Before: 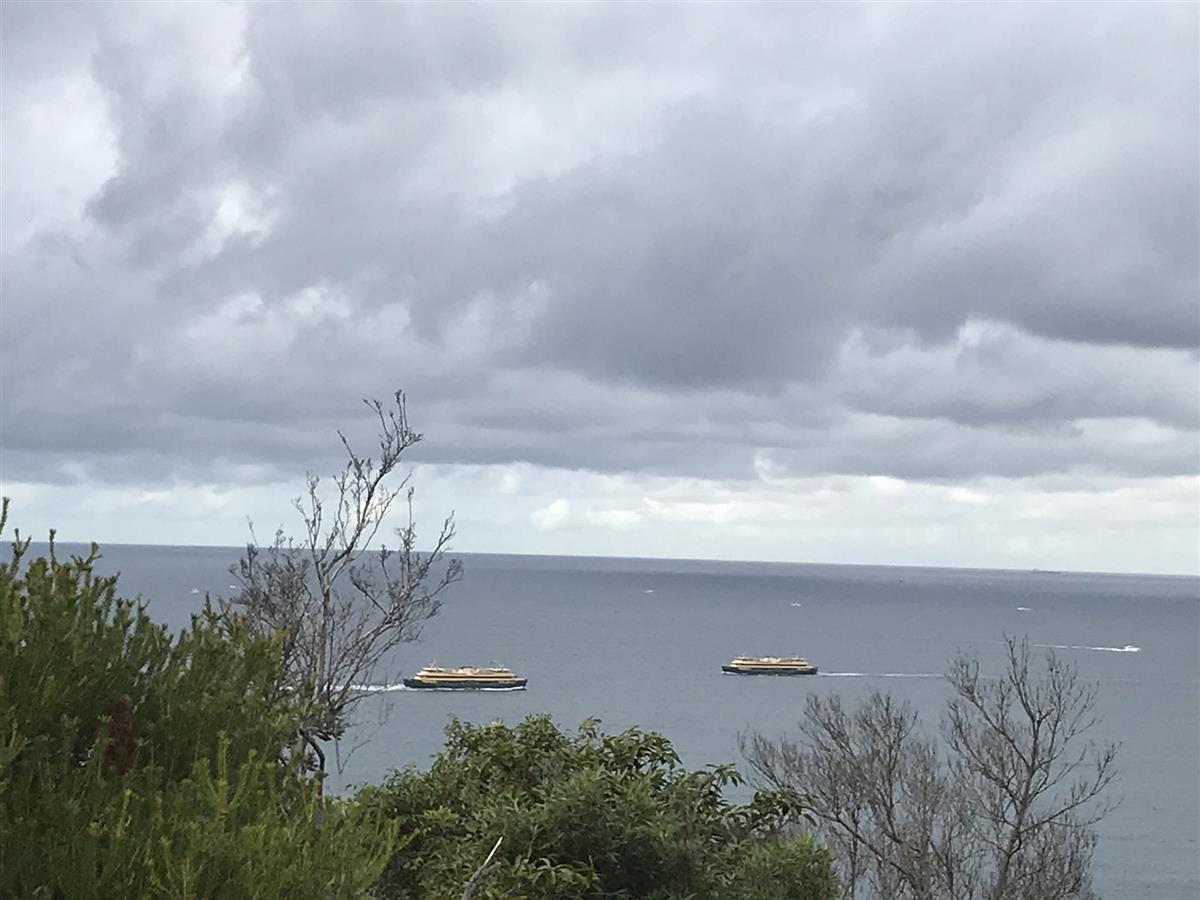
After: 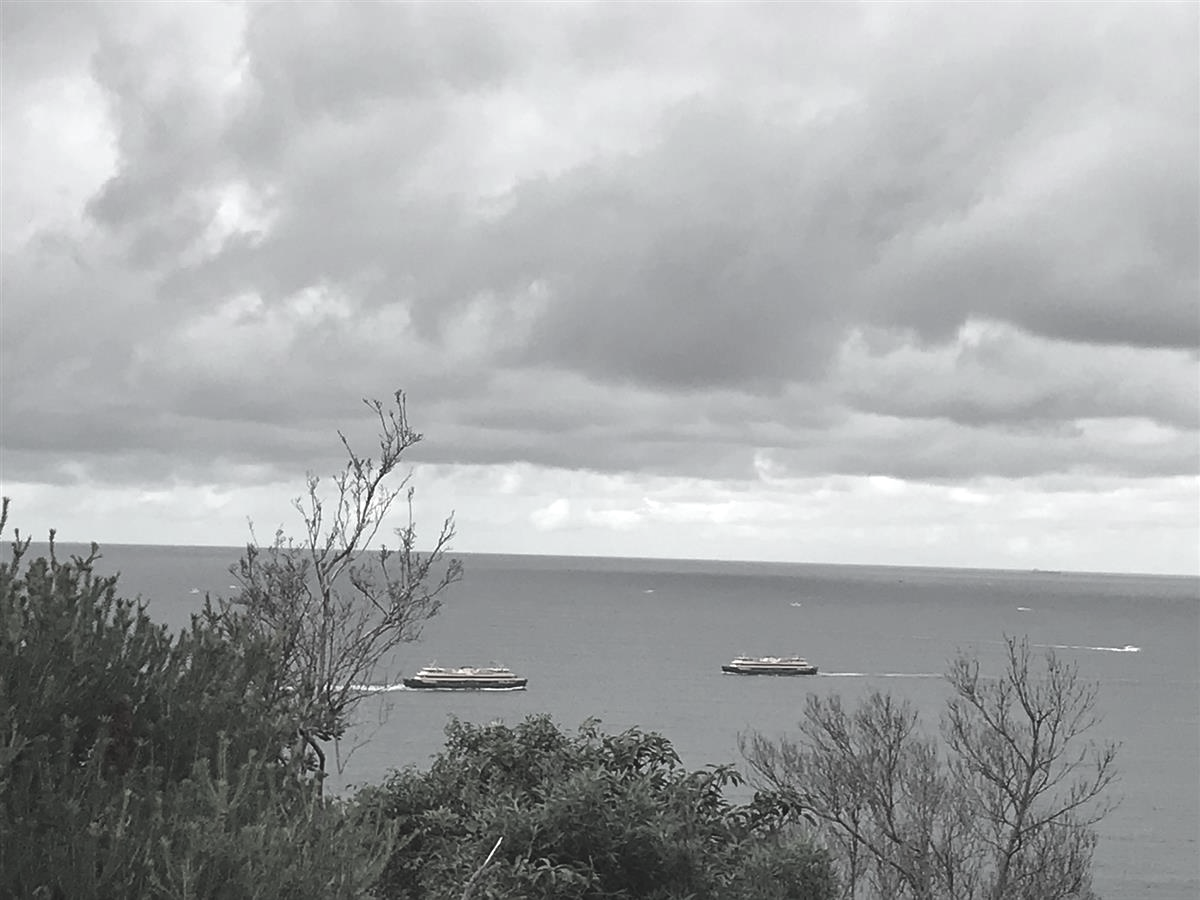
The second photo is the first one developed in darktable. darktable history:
exposure: black level correction -0.008, exposure 0.067 EV, compensate highlight preservation false
color contrast: green-magenta contrast 0.3, blue-yellow contrast 0.15
